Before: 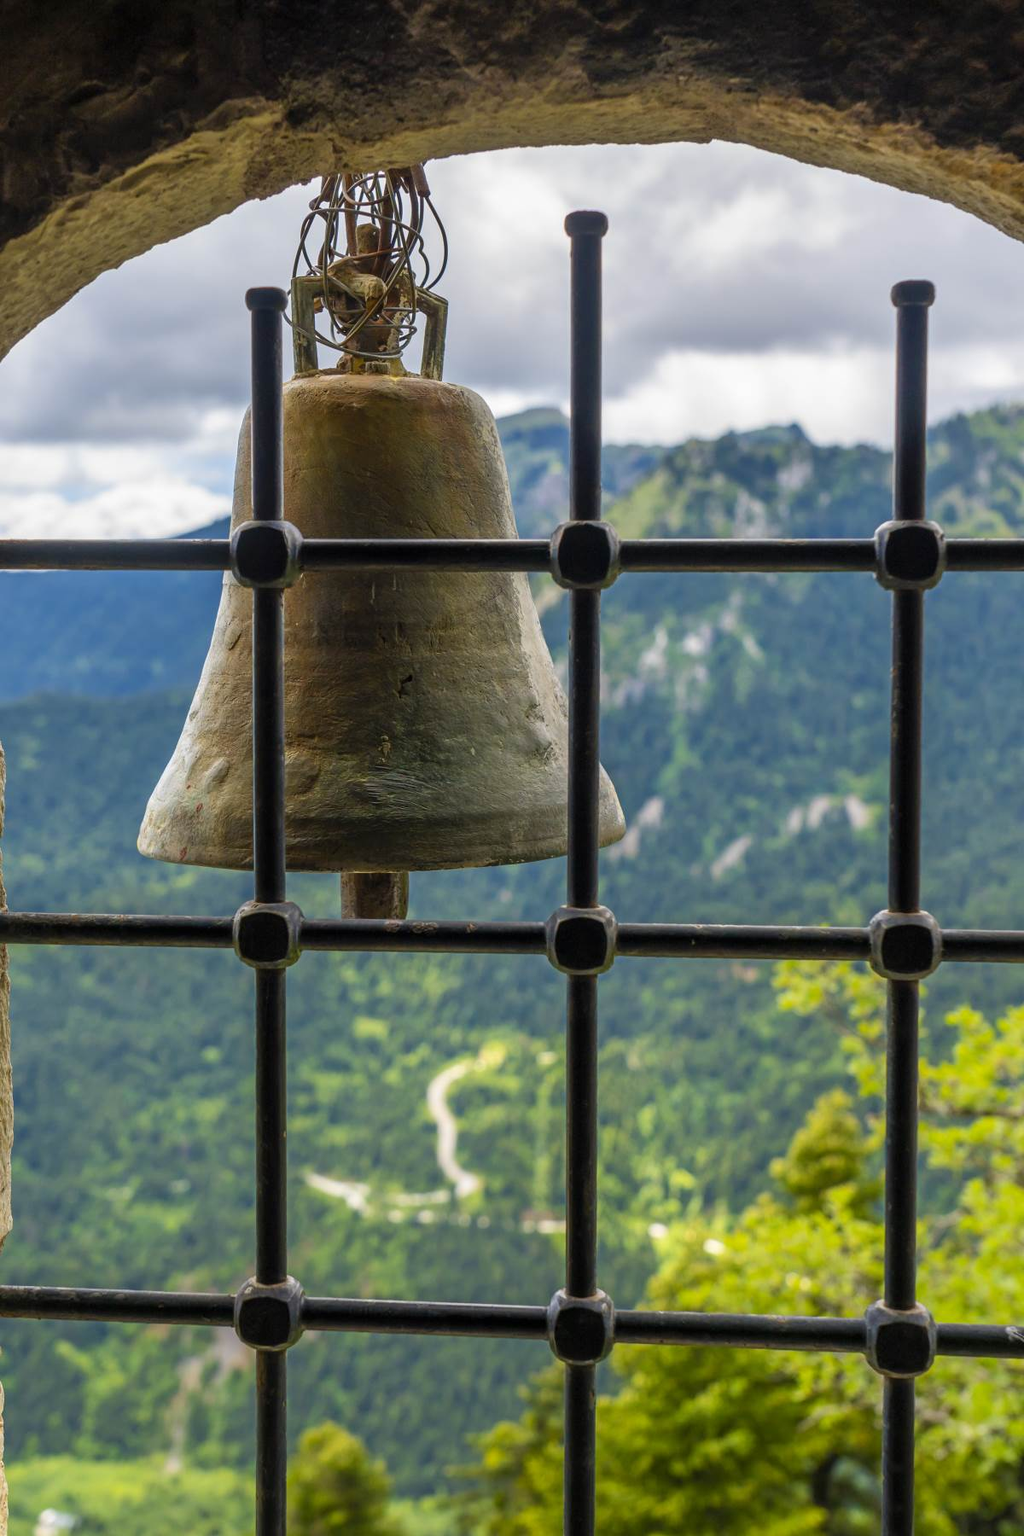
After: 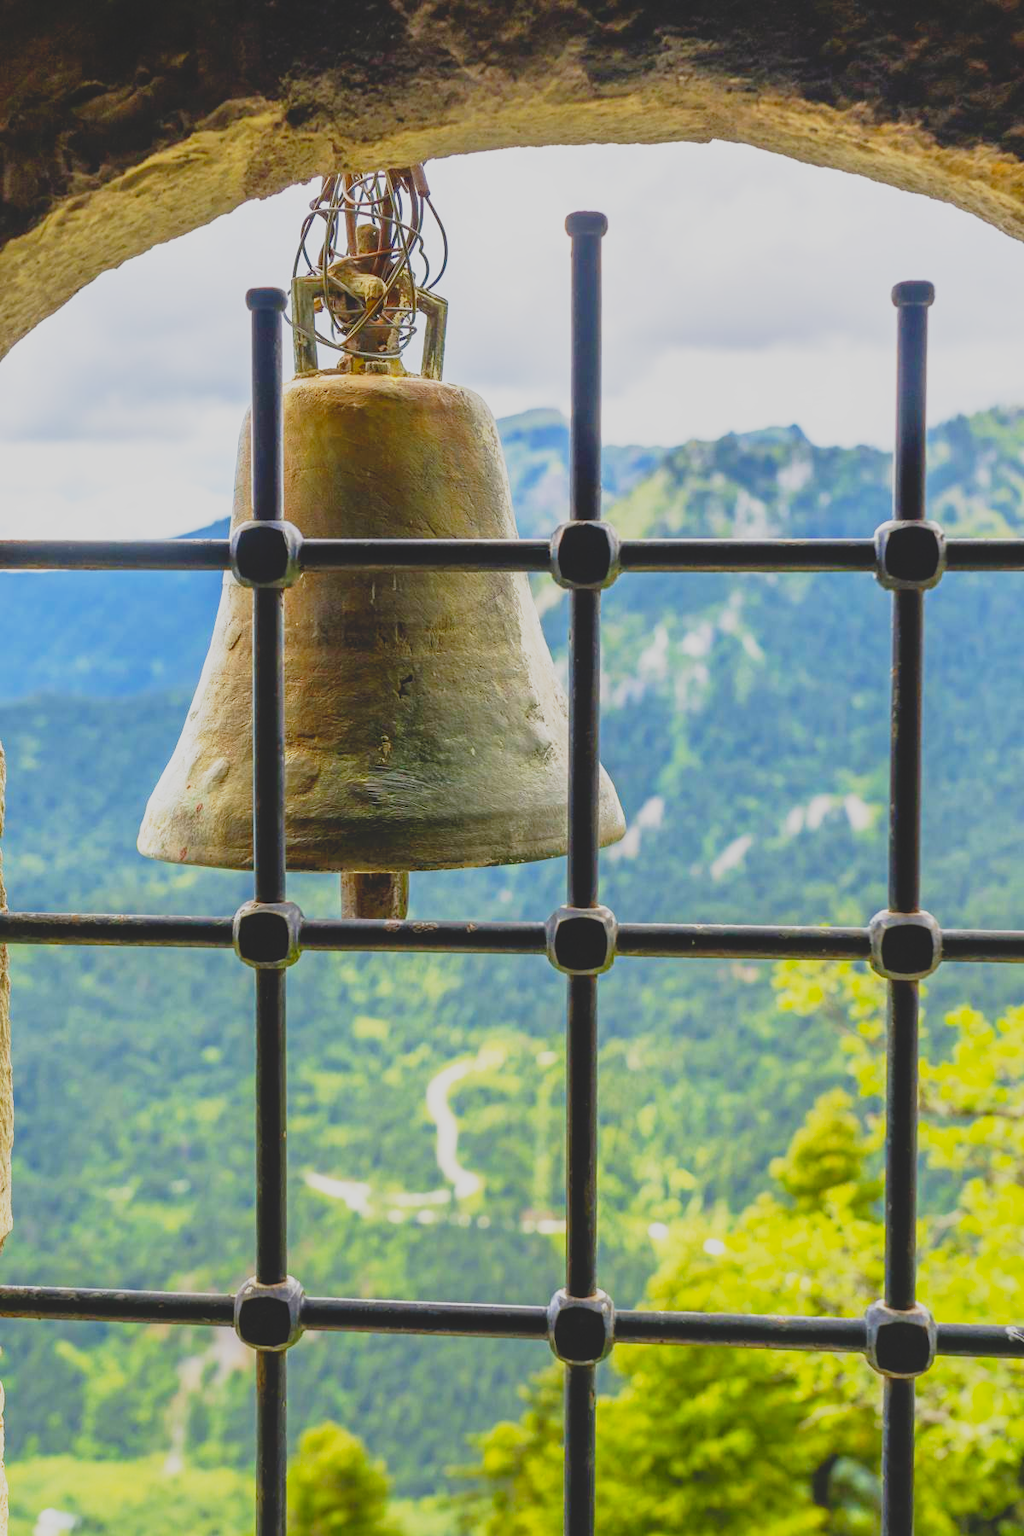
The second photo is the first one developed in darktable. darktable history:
contrast brightness saturation: contrast -0.28
shadows and highlights: shadows 4.1, highlights -17.6, soften with gaussian
base curve: curves: ch0 [(0, 0) (0.012, 0.01) (0.073, 0.168) (0.31, 0.711) (0.645, 0.957) (1, 1)], preserve colors none
